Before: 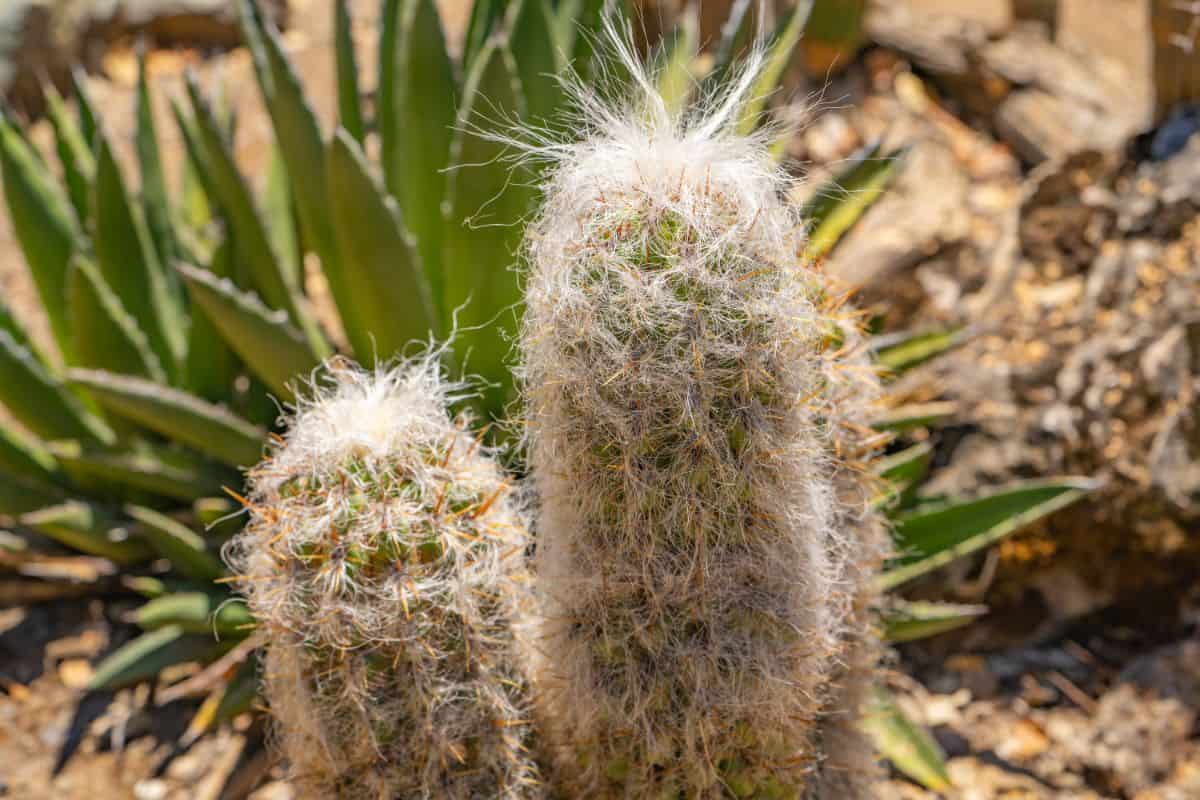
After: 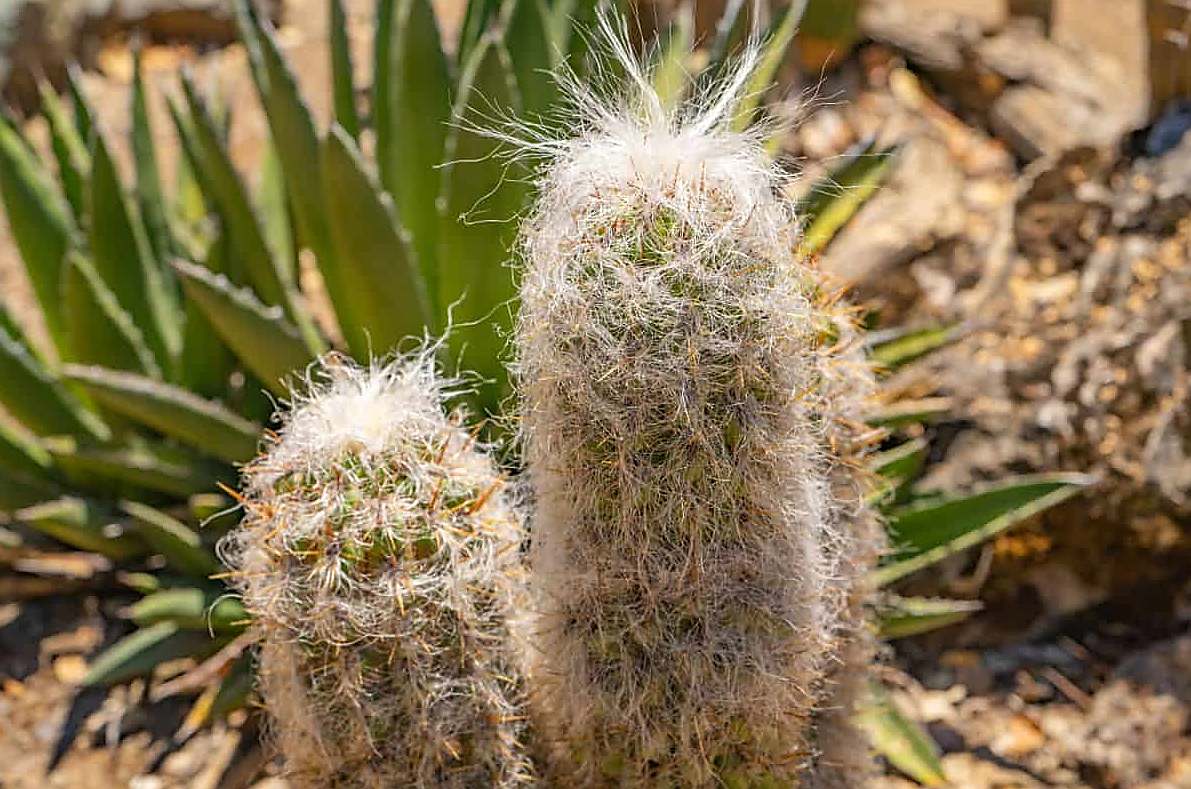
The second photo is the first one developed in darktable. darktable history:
sharpen: radius 1.352, amount 1.24, threshold 0.729
crop: left 0.485%, top 0.508%, right 0.235%, bottom 0.865%
